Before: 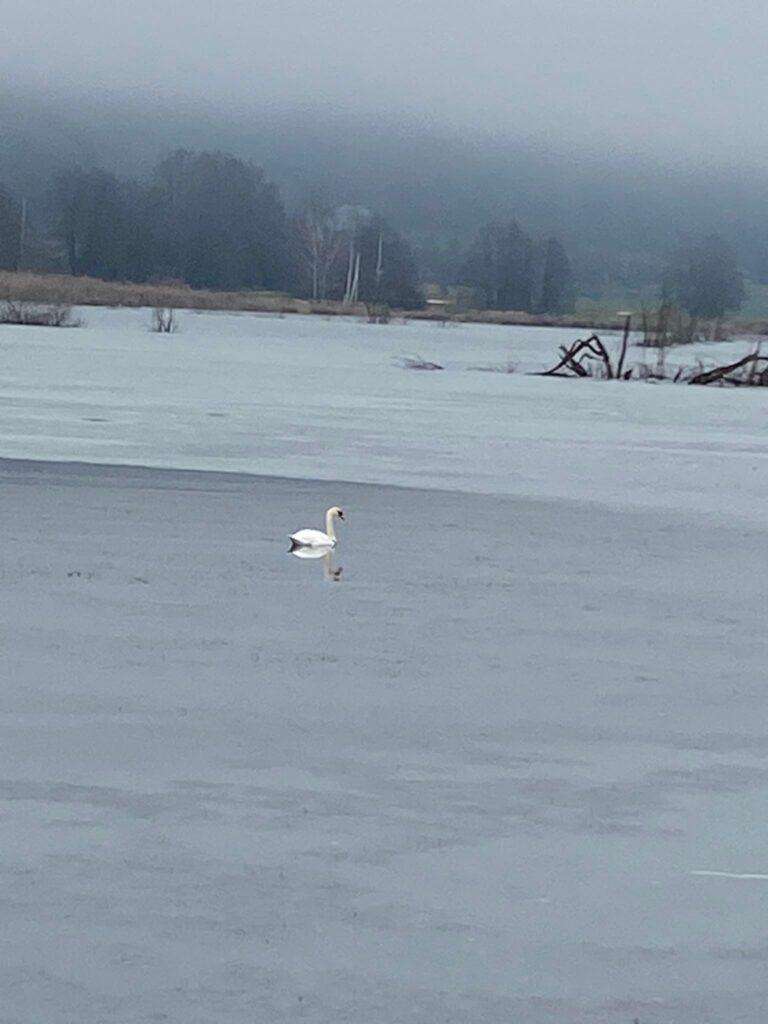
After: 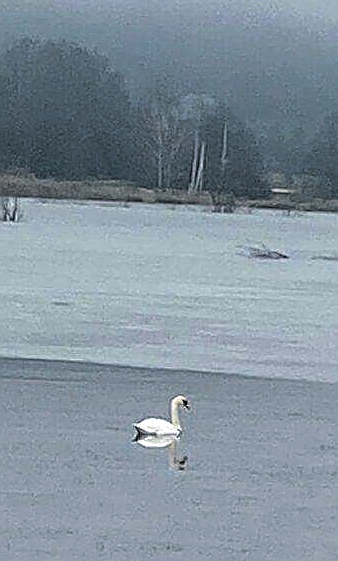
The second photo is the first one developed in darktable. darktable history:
split-toning: shadows › hue 201.6°, shadows › saturation 0.16, highlights › hue 50.4°, highlights › saturation 0.2, balance -49.9
crop: left 20.248%, top 10.86%, right 35.675%, bottom 34.321%
sharpen: radius 1.4, amount 1.25, threshold 0.7
local contrast: on, module defaults
